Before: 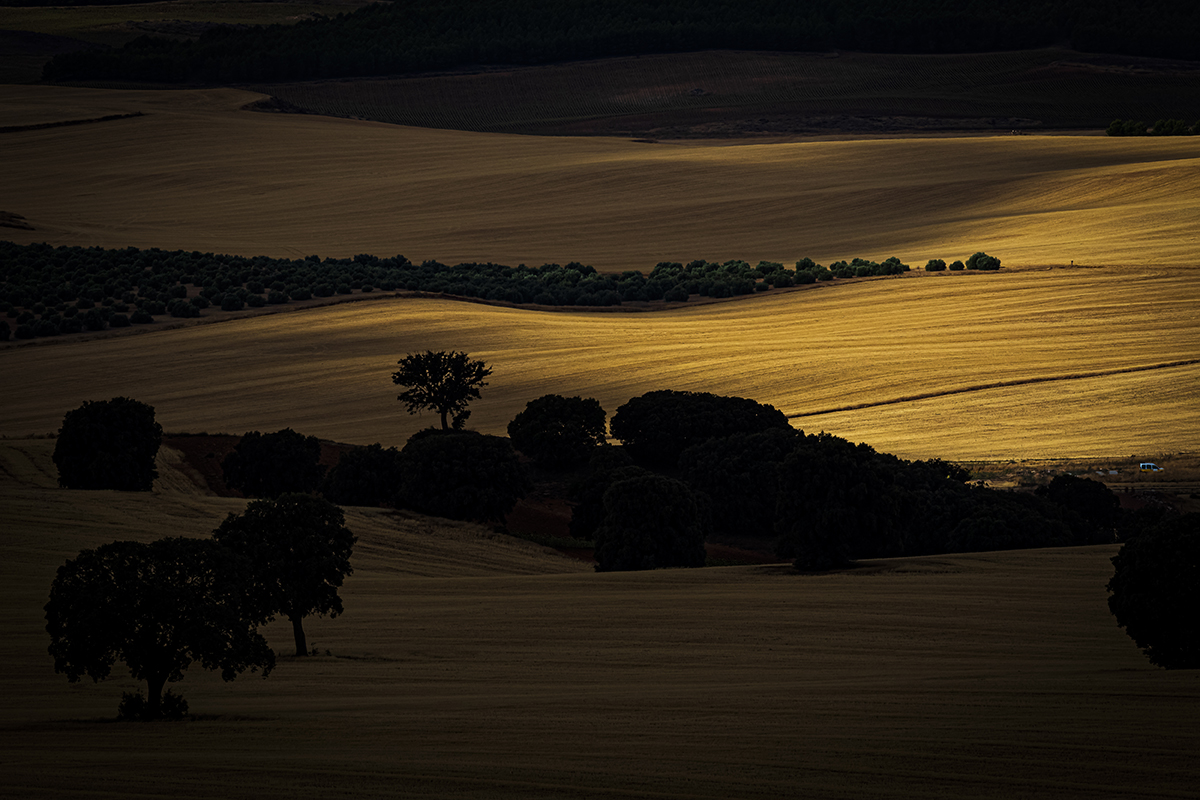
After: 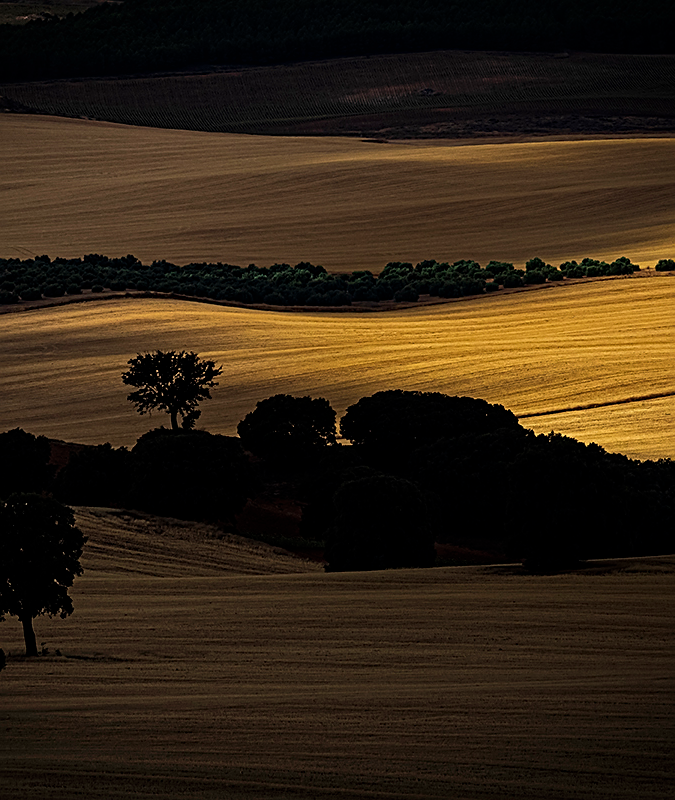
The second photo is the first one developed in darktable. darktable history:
shadows and highlights: radius 334.93, shadows 63.48, highlights 6.06, compress 87.7%, highlights color adjustment 39.73%, soften with gaussian
crop and rotate: left 22.516%, right 21.234%
sharpen: on, module defaults
